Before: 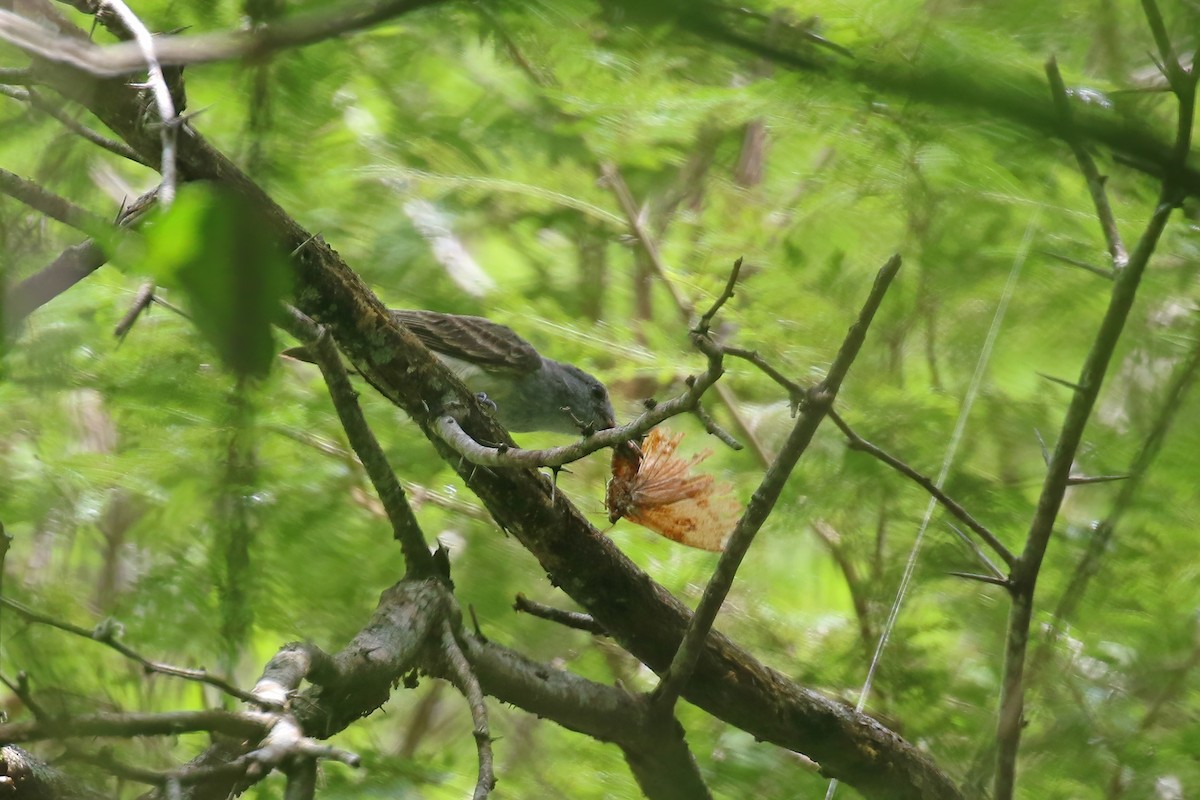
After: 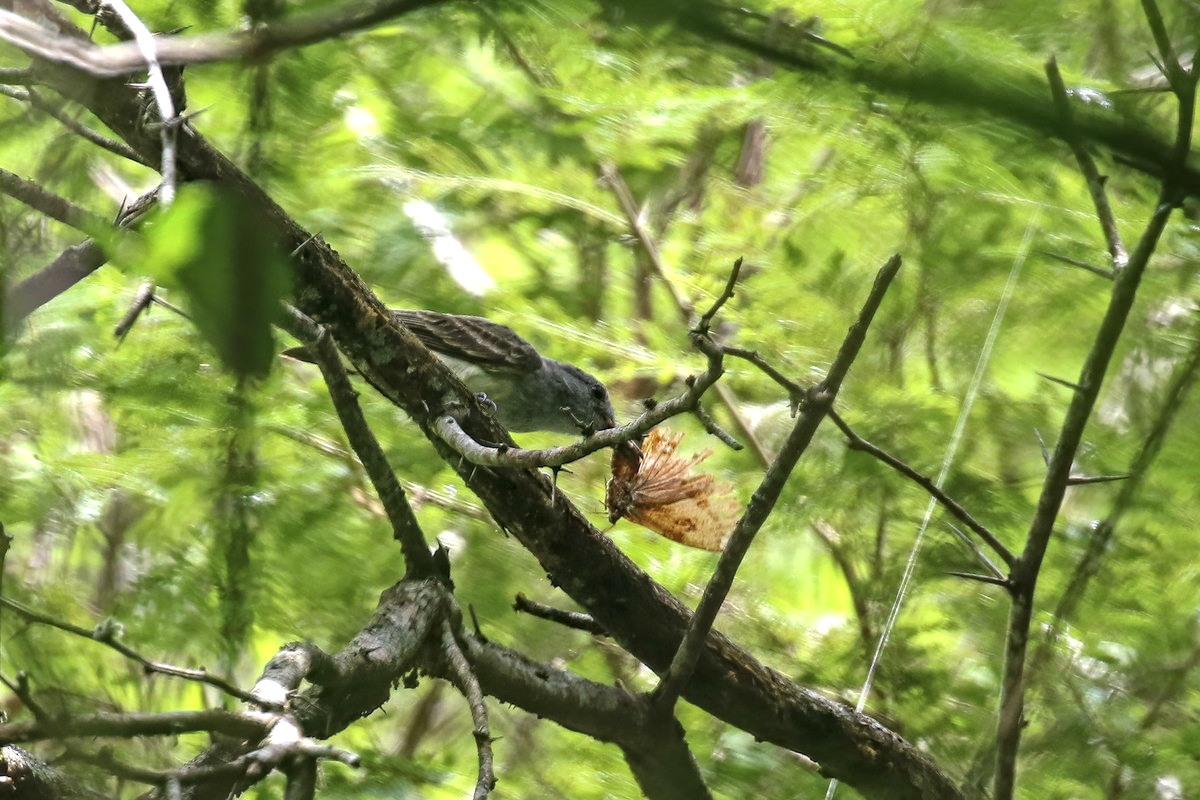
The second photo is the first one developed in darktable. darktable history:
haze removal: compatibility mode true, adaptive false
exposure: compensate exposure bias true, compensate highlight preservation false
contrast brightness saturation: contrast 0.057, brightness -0.011, saturation -0.245
local contrast: on, module defaults
color balance rgb: linear chroma grading › shadows -7.731%, linear chroma grading › global chroma 9.894%, perceptual saturation grading › global saturation 0.272%, perceptual brilliance grading › global brilliance -5.429%, perceptual brilliance grading › highlights 23.9%, perceptual brilliance grading › mid-tones 7.51%, perceptual brilliance grading › shadows -4.76%, global vibrance 9.999%
